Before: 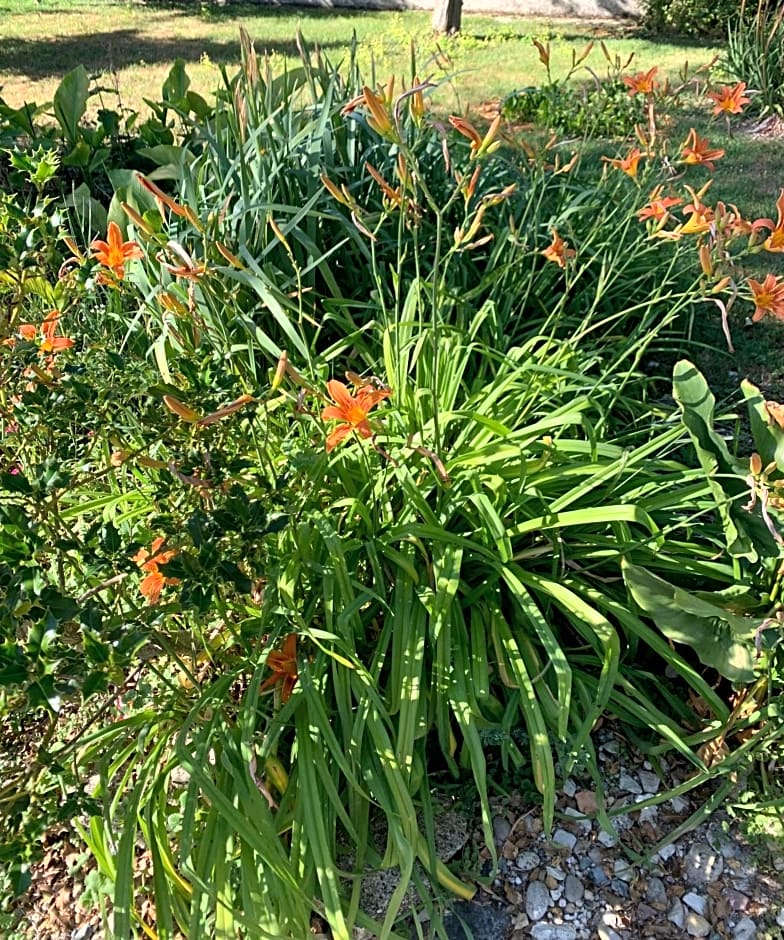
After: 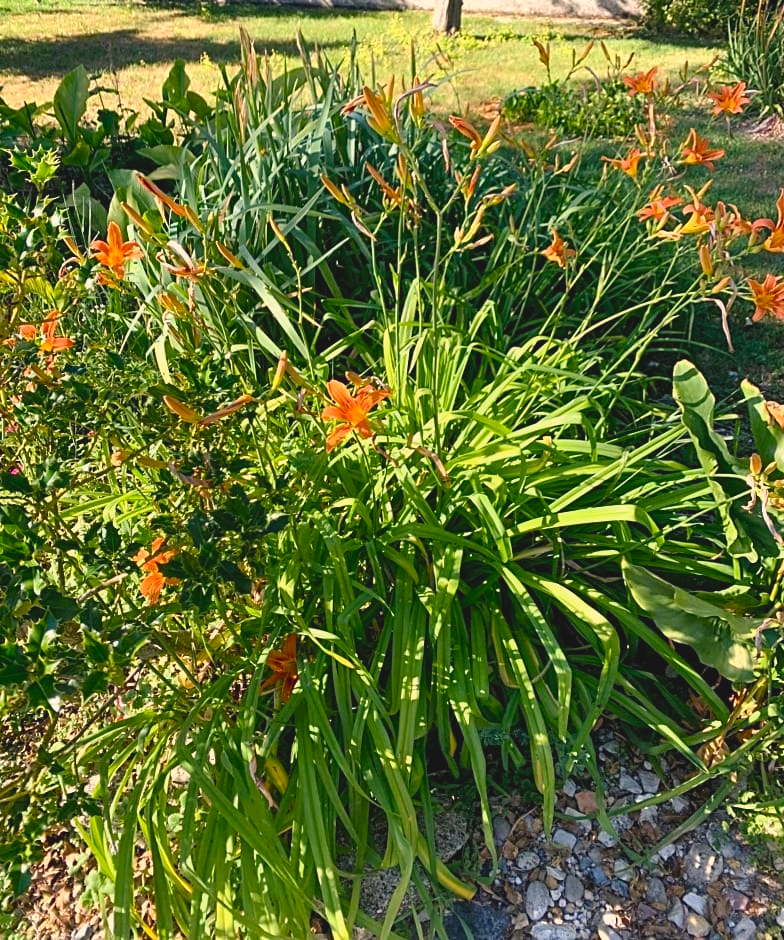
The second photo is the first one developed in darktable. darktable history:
exposure: exposure -0.05 EV
color balance rgb: shadows lift › chroma 2%, shadows lift › hue 247.2°, power › chroma 0.3%, power › hue 25.2°, highlights gain › chroma 3%, highlights gain › hue 60°, global offset › luminance 0.75%, perceptual saturation grading › global saturation 20%, perceptual saturation grading › highlights -20%, perceptual saturation grading › shadows 30%, global vibrance 20%
